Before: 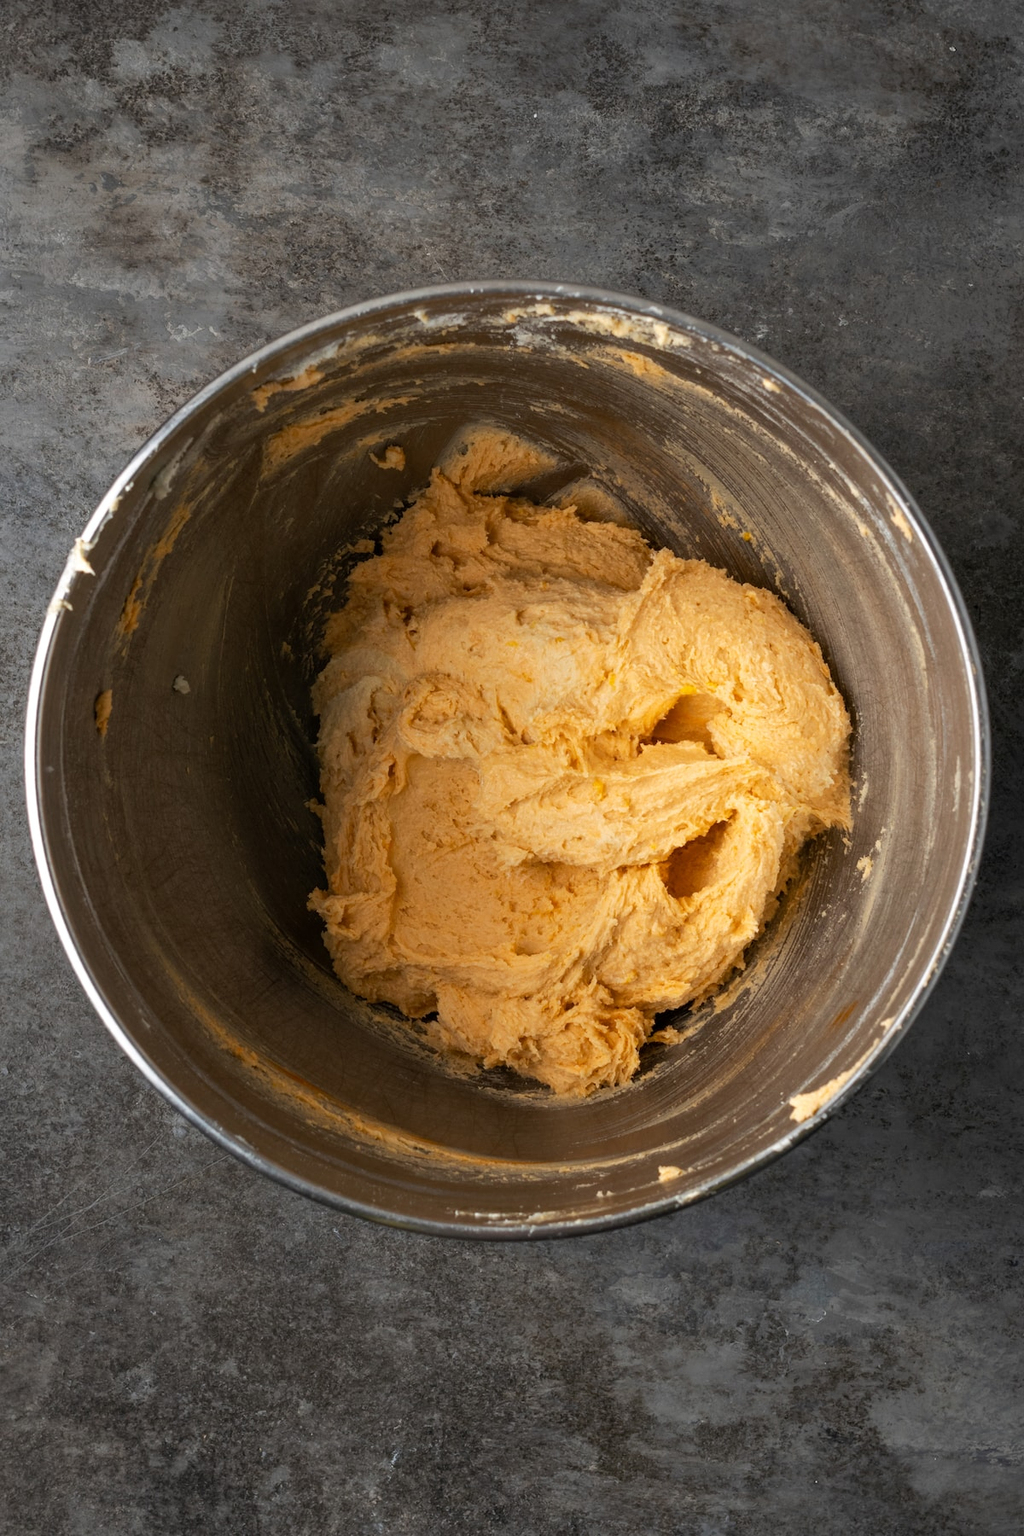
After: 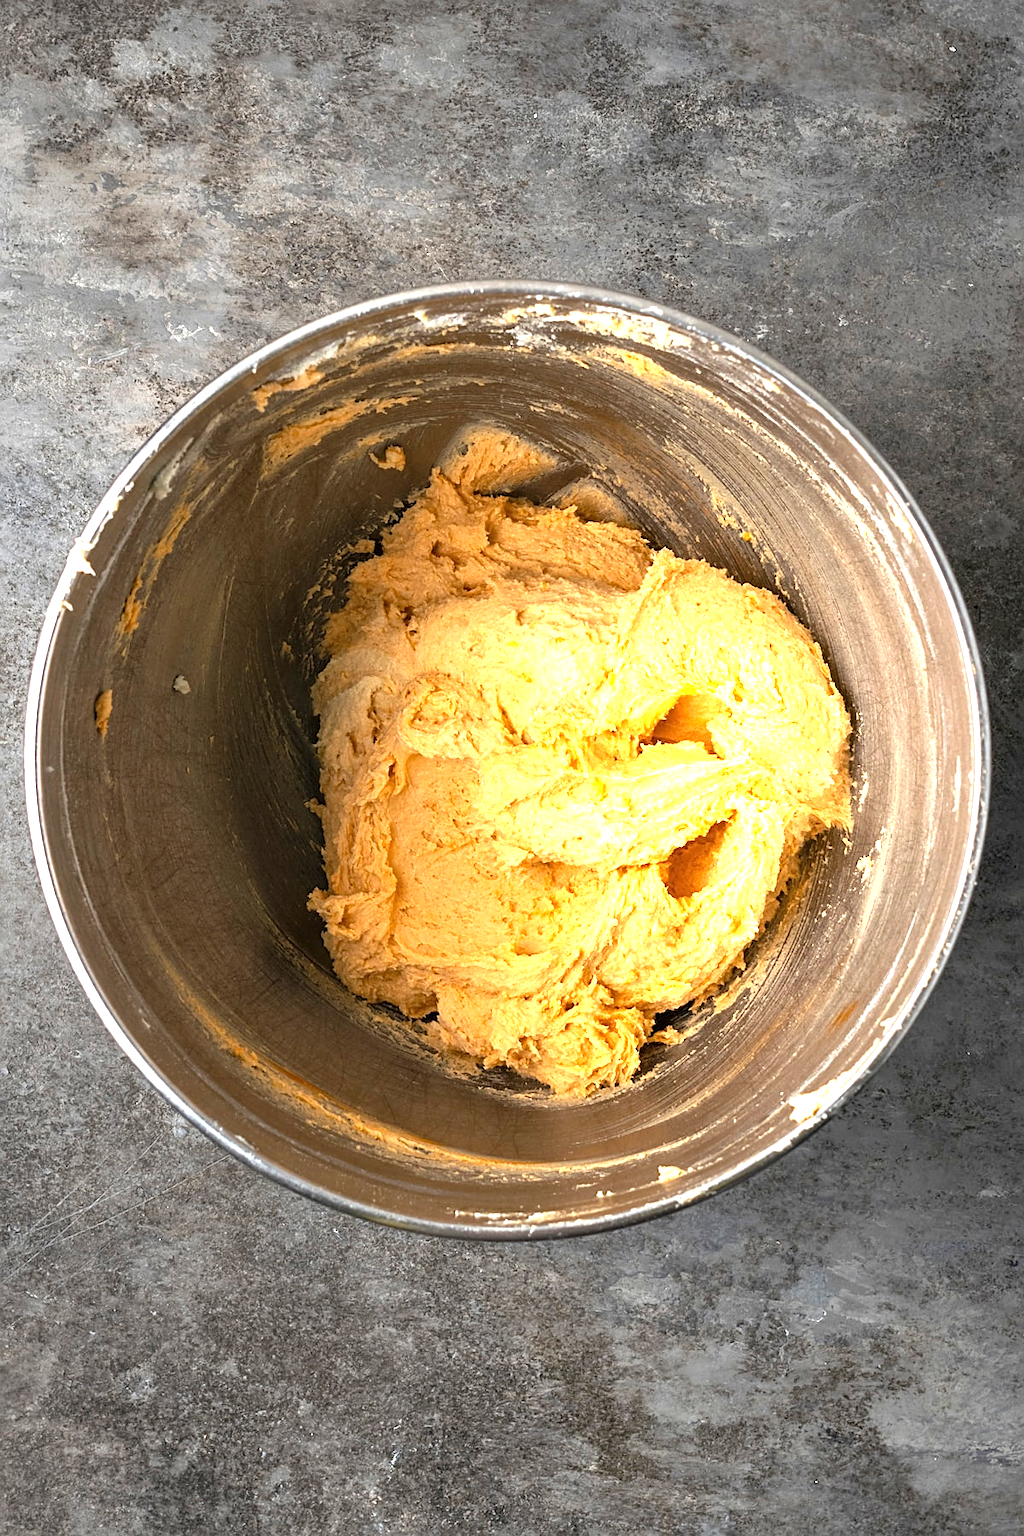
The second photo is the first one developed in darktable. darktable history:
sharpen: on, module defaults
base curve: curves: ch0 [(0, 0) (0.297, 0.298) (1, 1)], preserve colors none
exposure: black level correction 0, exposure 1.485 EV, compensate exposure bias true, compensate highlight preservation false
